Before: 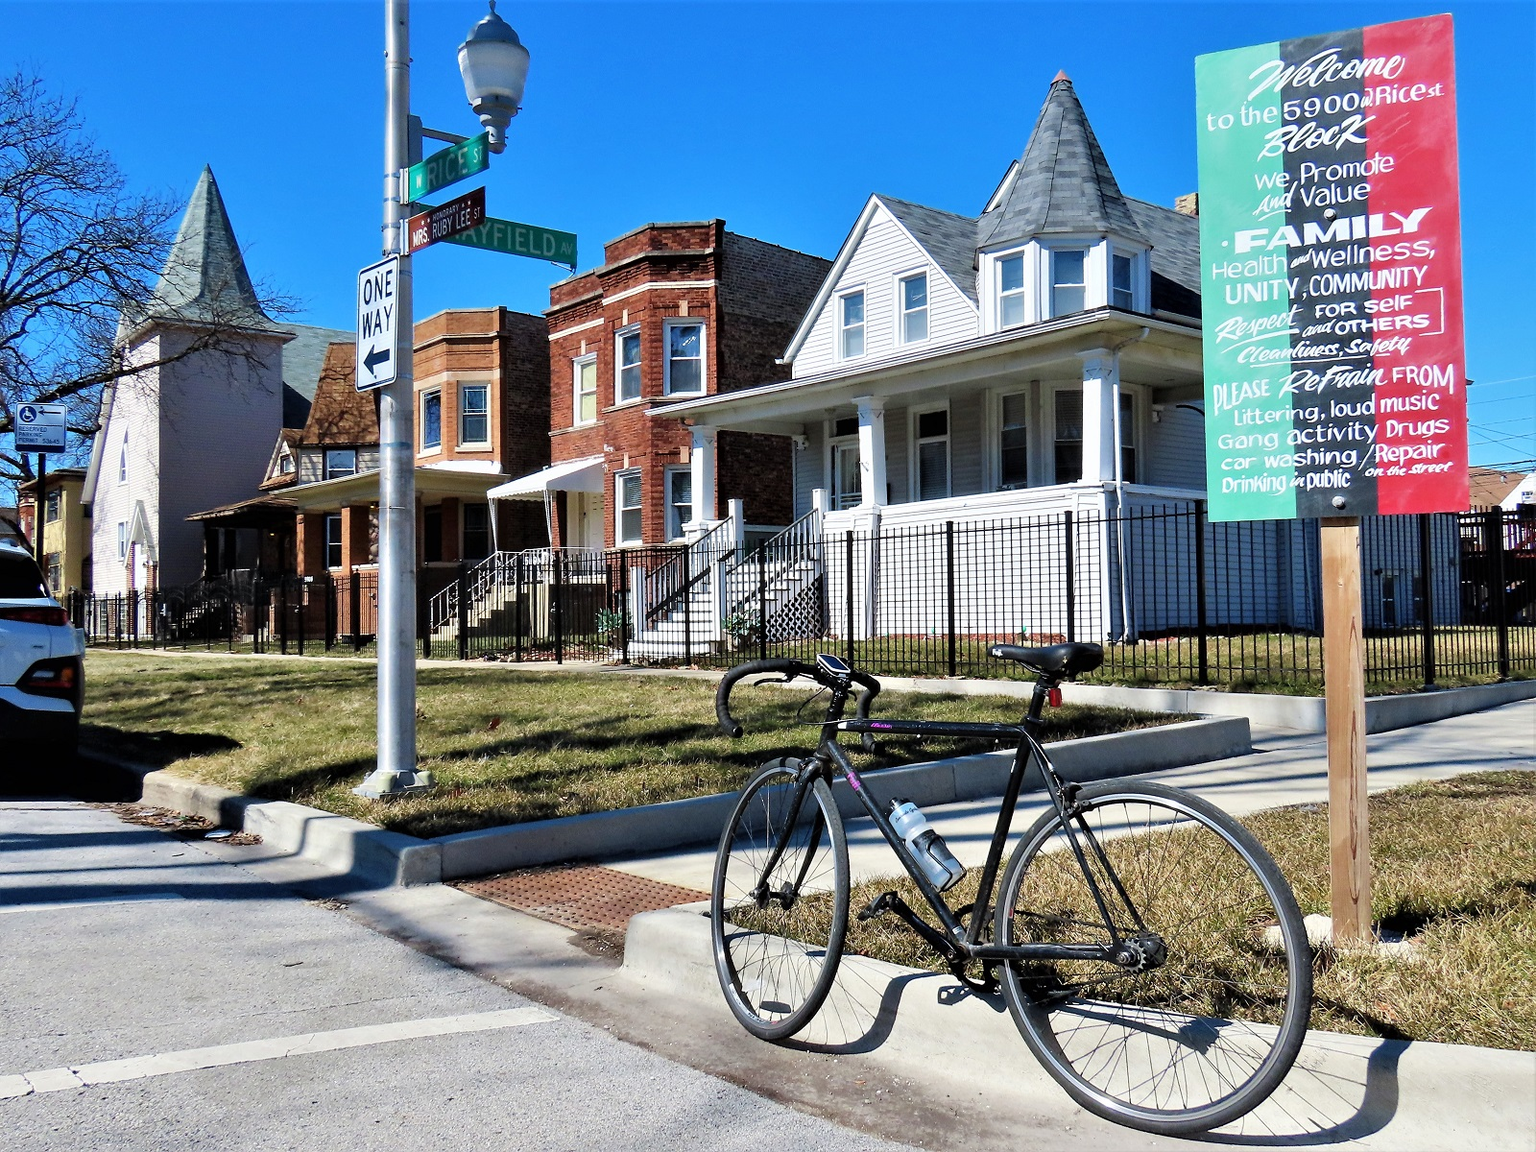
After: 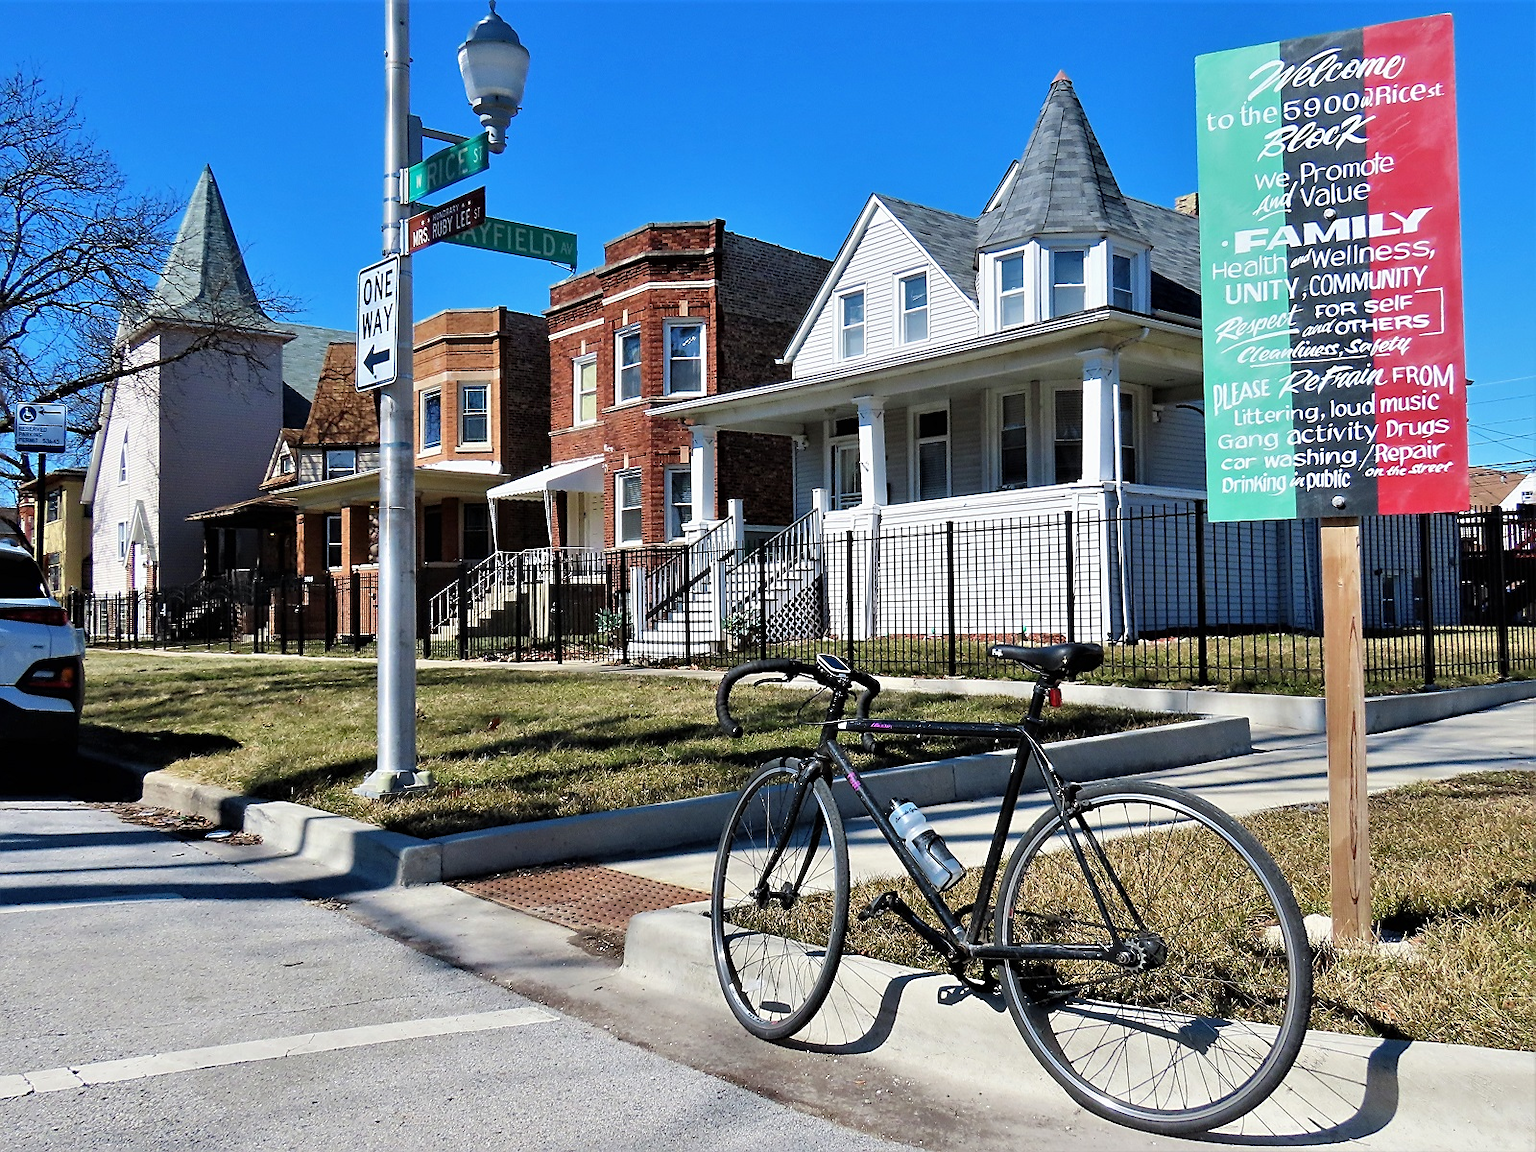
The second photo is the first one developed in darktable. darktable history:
exposure: exposure -0.047 EV, compensate highlight preservation false
sharpen: radius 1.873, amount 0.391, threshold 1.64
tone equalizer: -8 EV 0.071 EV, edges refinement/feathering 500, mask exposure compensation -1.57 EV, preserve details no
base curve: curves: ch0 [(0, 0) (0.472, 0.455) (1, 1)], preserve colors none
